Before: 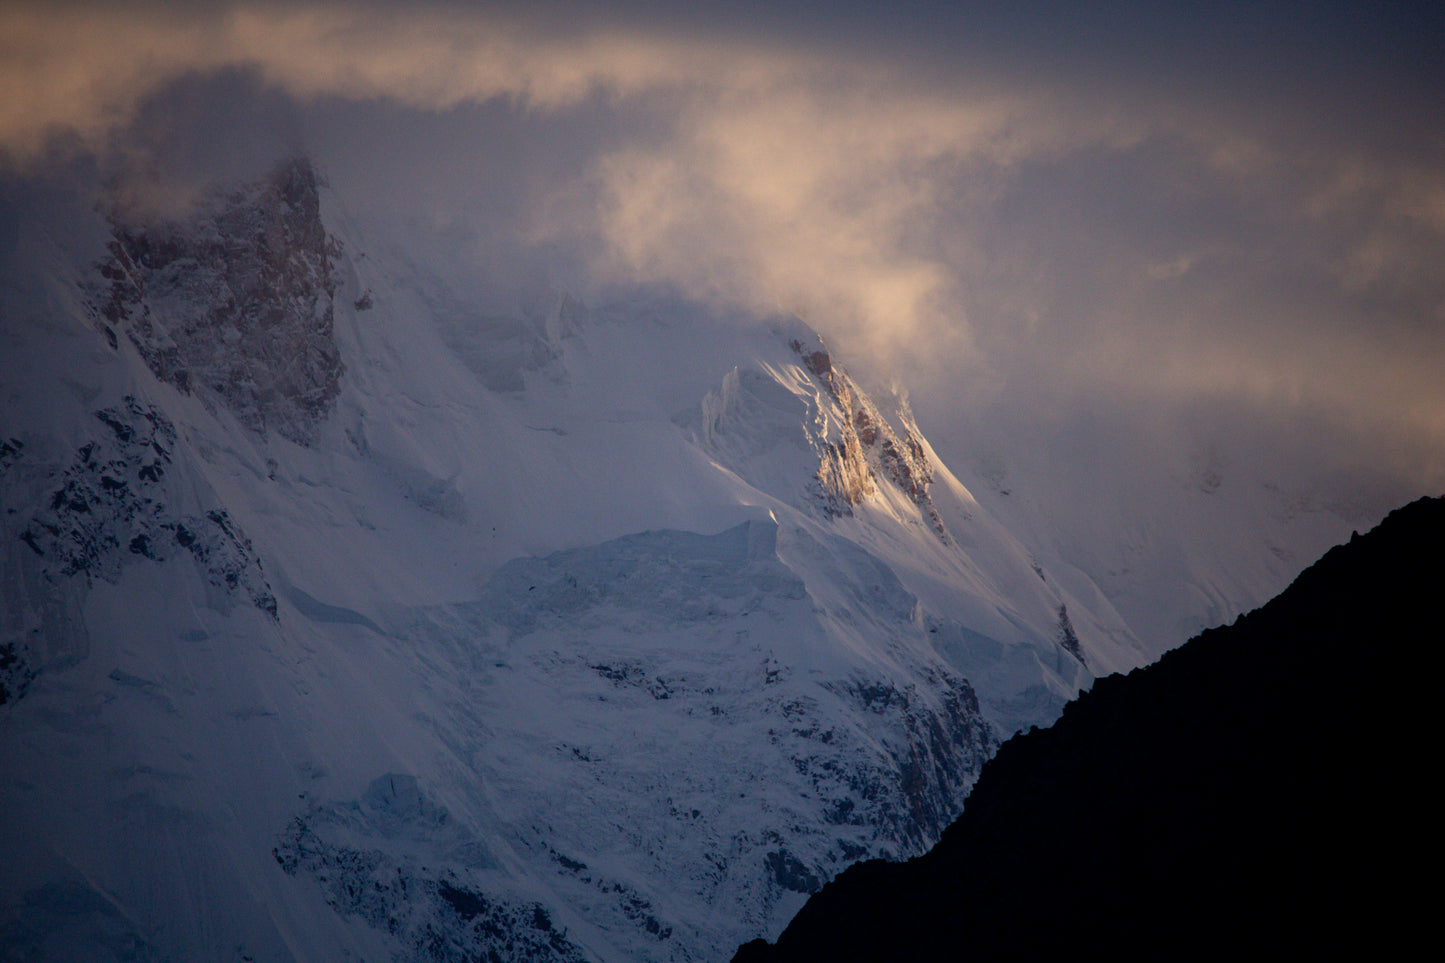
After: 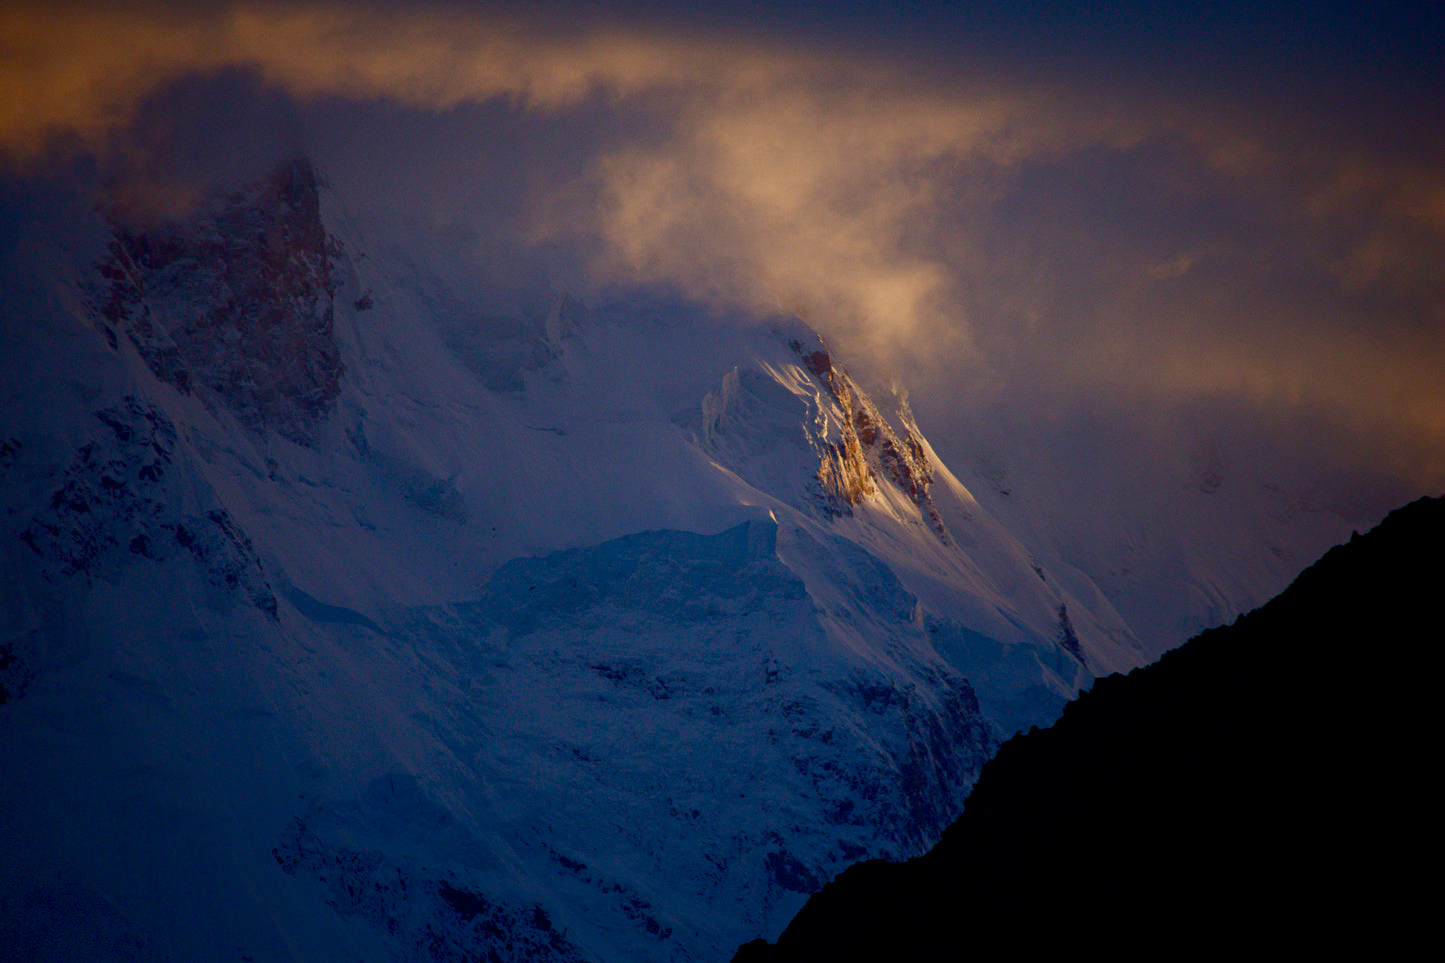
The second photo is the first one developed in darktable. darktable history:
contrast brightness saturation: brightness -0.254, saturation 0.203
color balance rgb: perceptual saturation grading › global saturation 35.13%, perceptual saturation grading › highlights -29.804%, perceptual saturation grading › shadows 35.815%, global vibrance 20%
